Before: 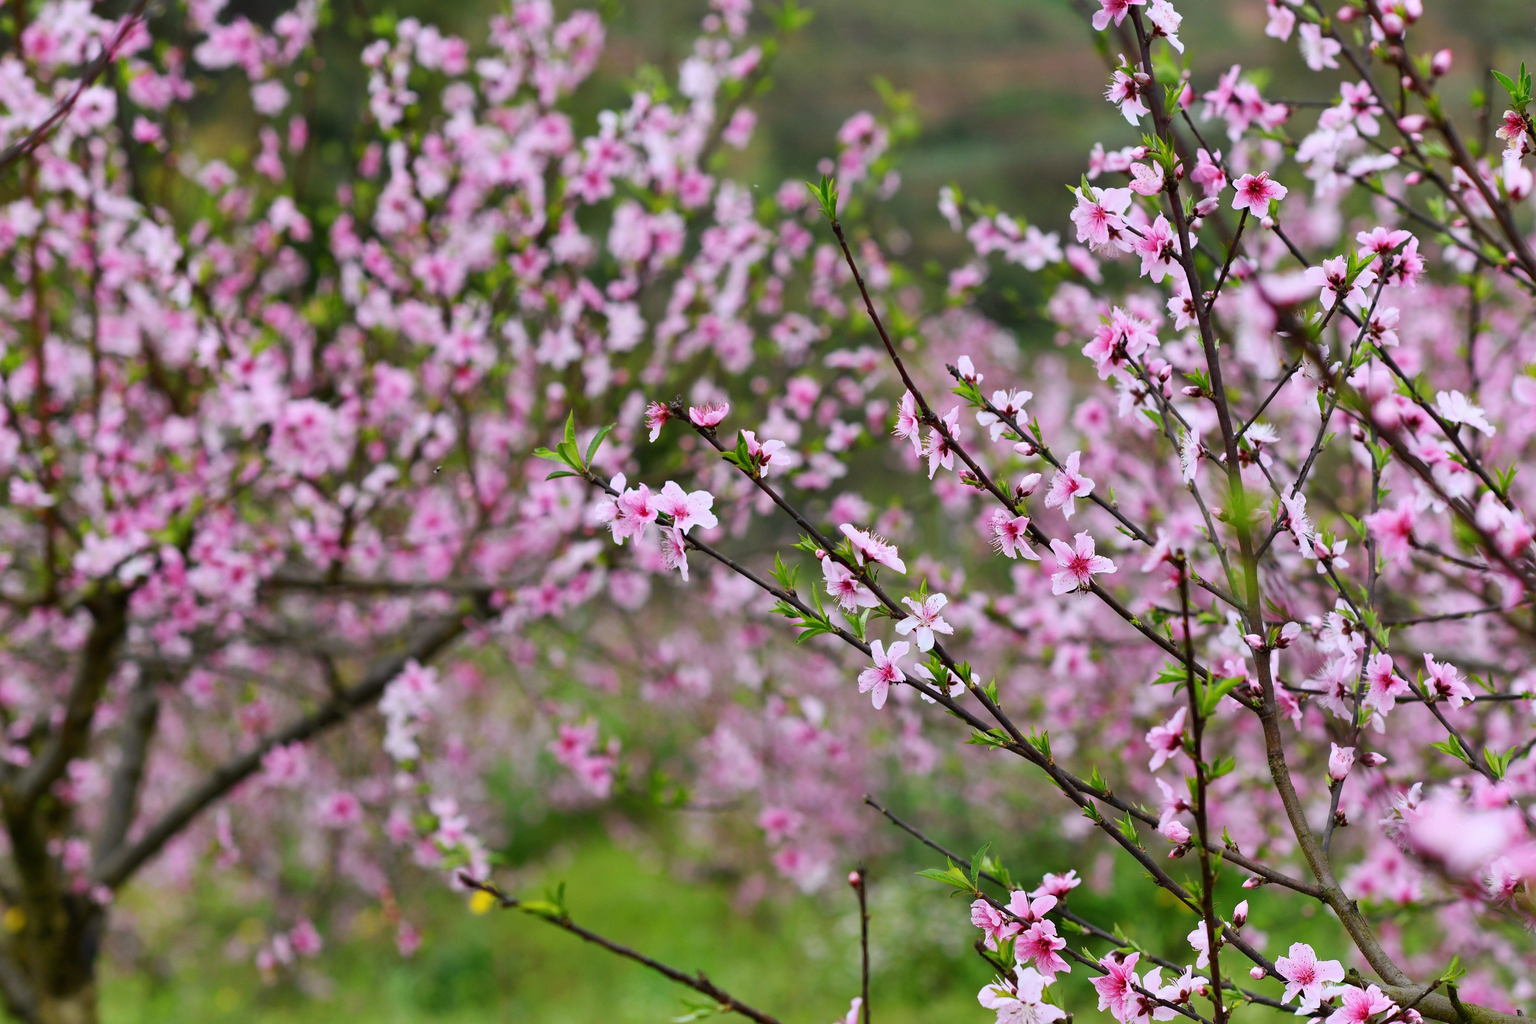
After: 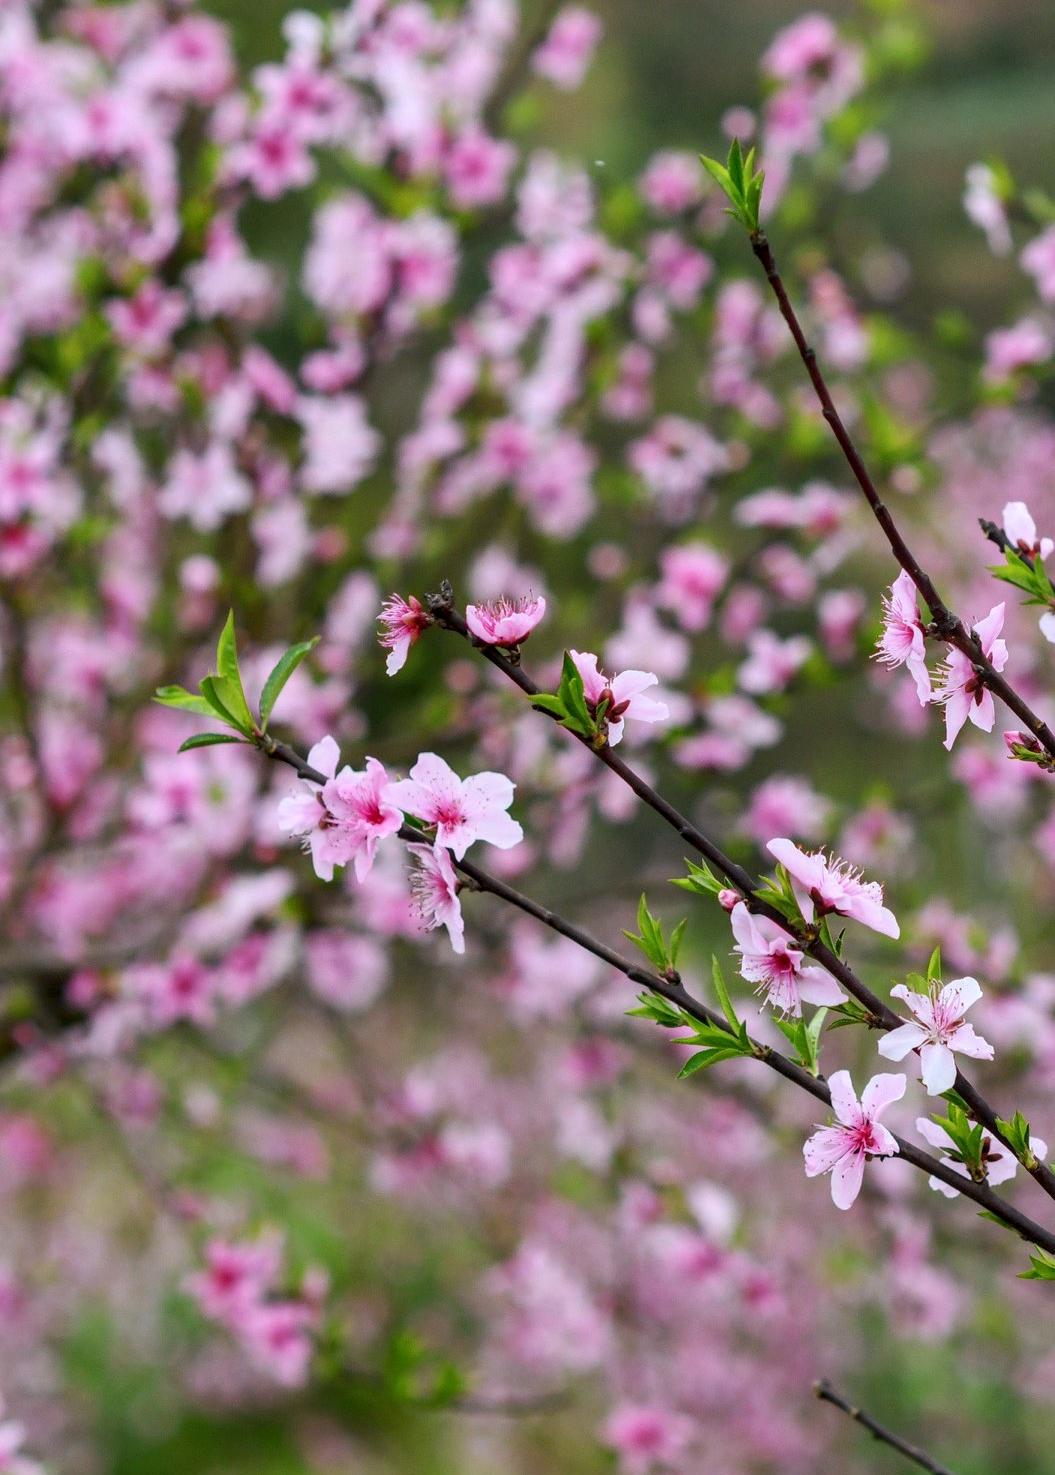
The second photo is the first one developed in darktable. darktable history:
crop and rotate: left 29.714%, top 10.223%, right 35.914%, bottom 17.715%
shadows and highlights: shadows 25.49, highlights -25.51
local contrast: on, module defaults
